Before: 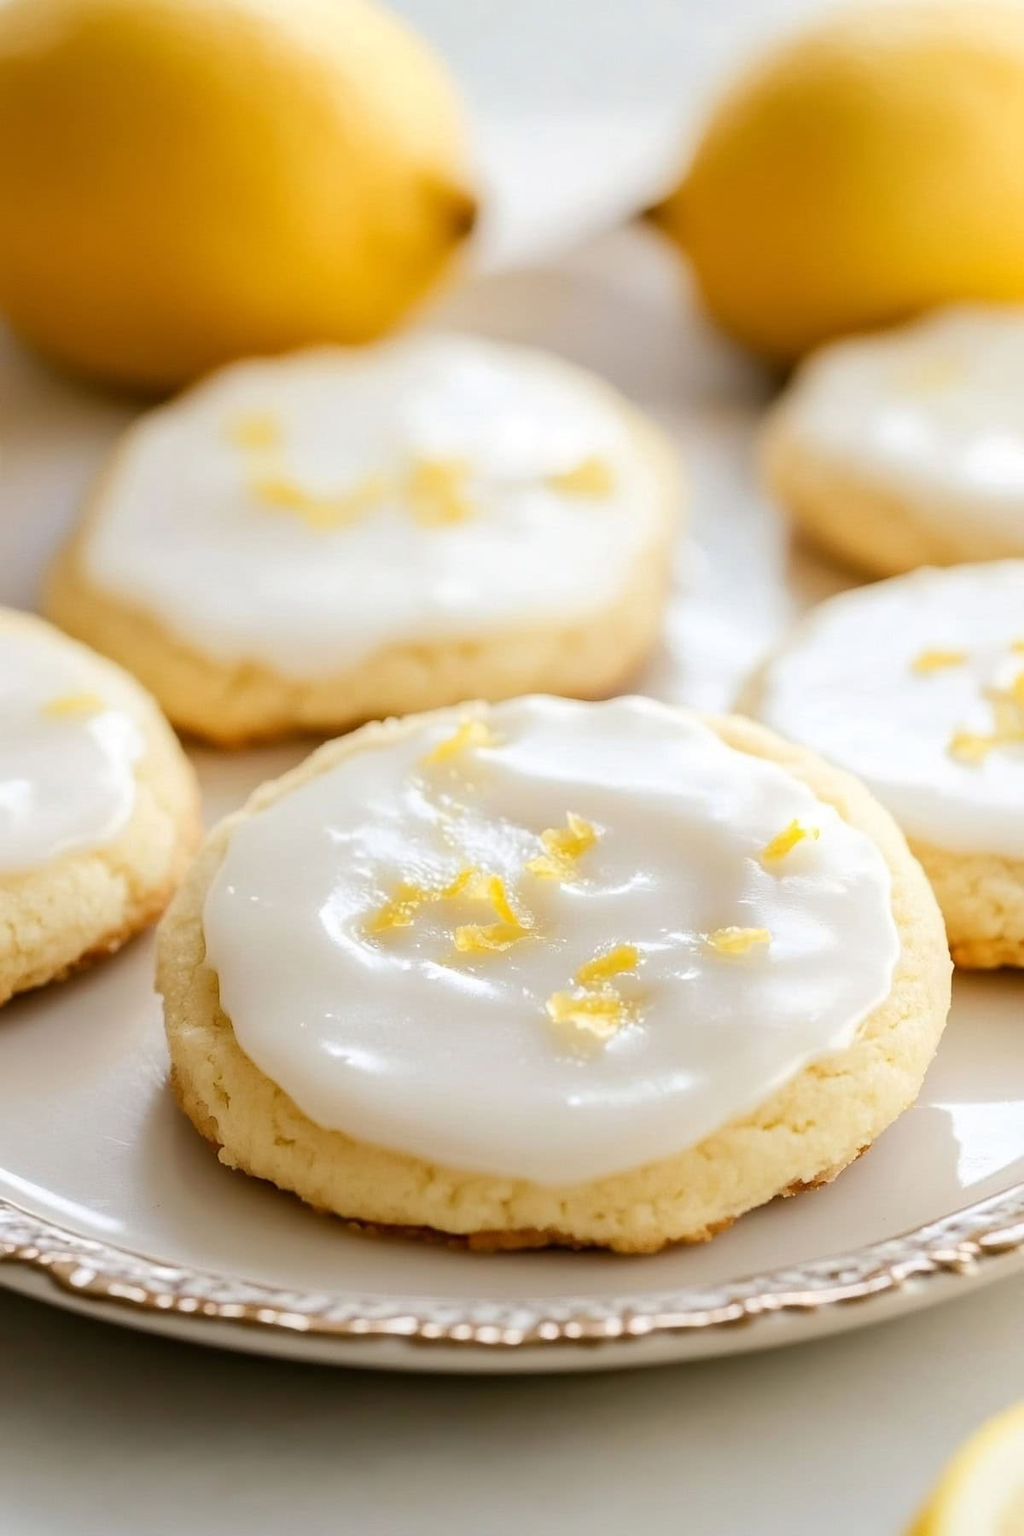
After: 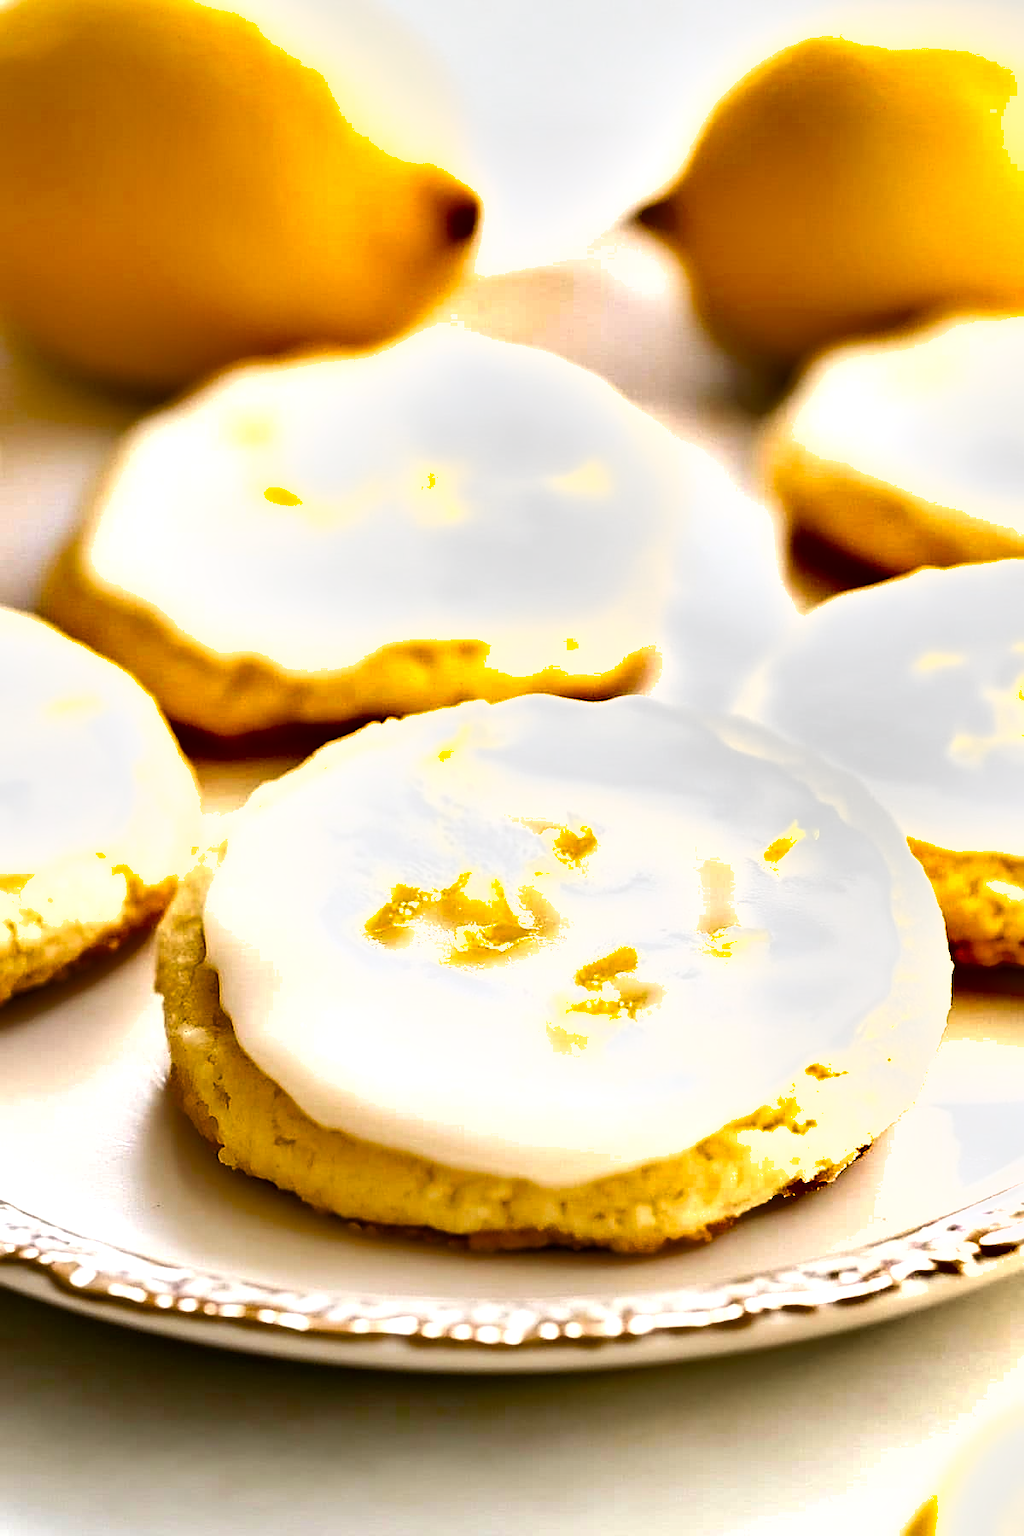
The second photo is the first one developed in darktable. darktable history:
sharpen: on, module defaults
exposure: exposure 0.642 EV, compensate exposure bias true, compensate highlight preservation false
shadows and highlights: soften with gaussian
color balance rgb: highlights gain › chroma 0.23%, highlights gain › hue 332.34°, perceptual saturation grading › global saturation 25.565%, global vibrance 10.016%, contrast 15.355%, saturation formula JzAzBz (2021)
